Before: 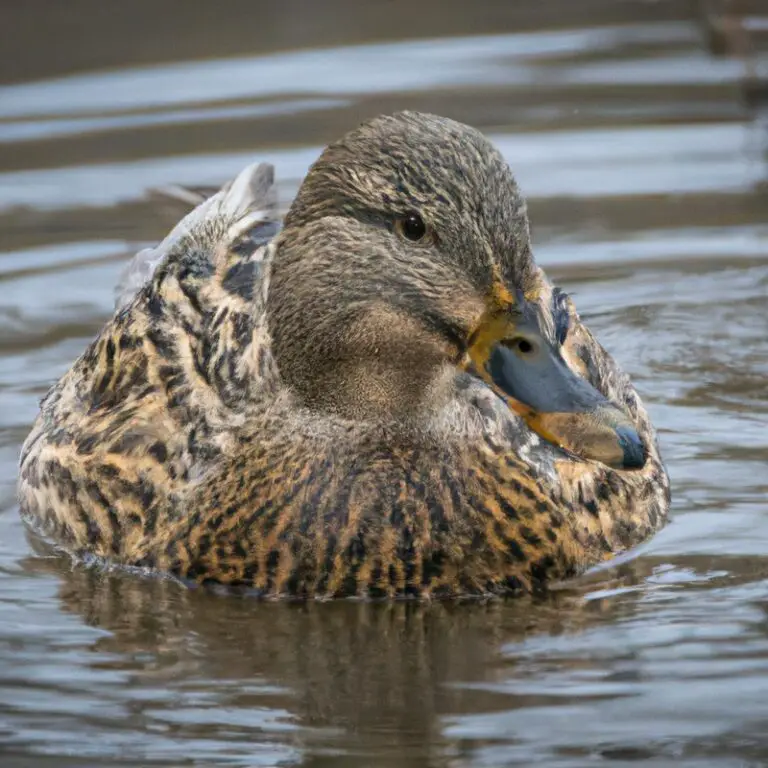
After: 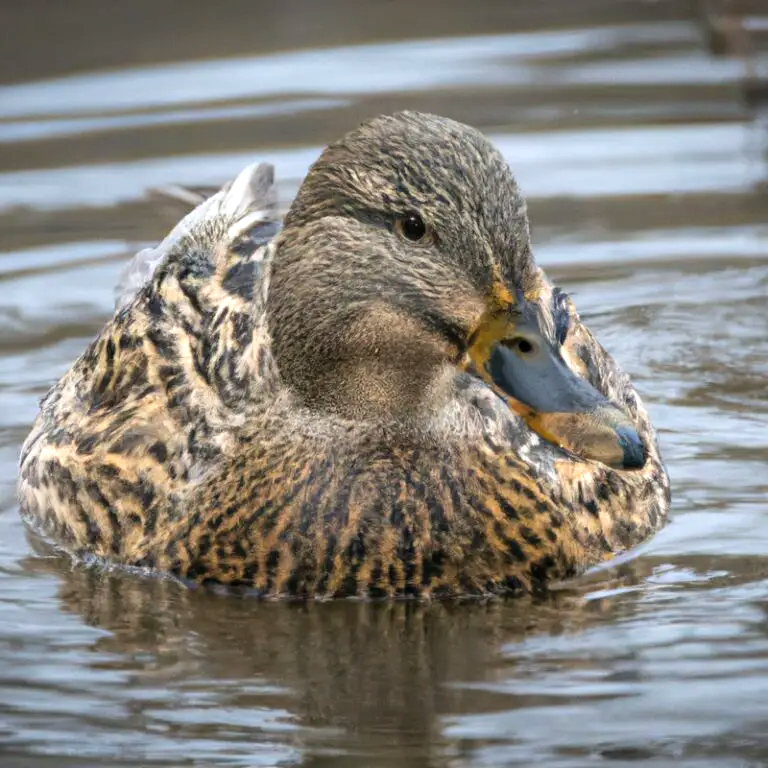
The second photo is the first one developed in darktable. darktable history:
tone equalizer: -8 EV -0.417 EV, -7 EV -0.376 EV, -6 EV -0.331 EV, -5 EV -0.209 EV, -3 EV 0.213 EV, -2 EV 0.339 EV, -1 EV 0.38 EV, +0 EV 0.444 EV
